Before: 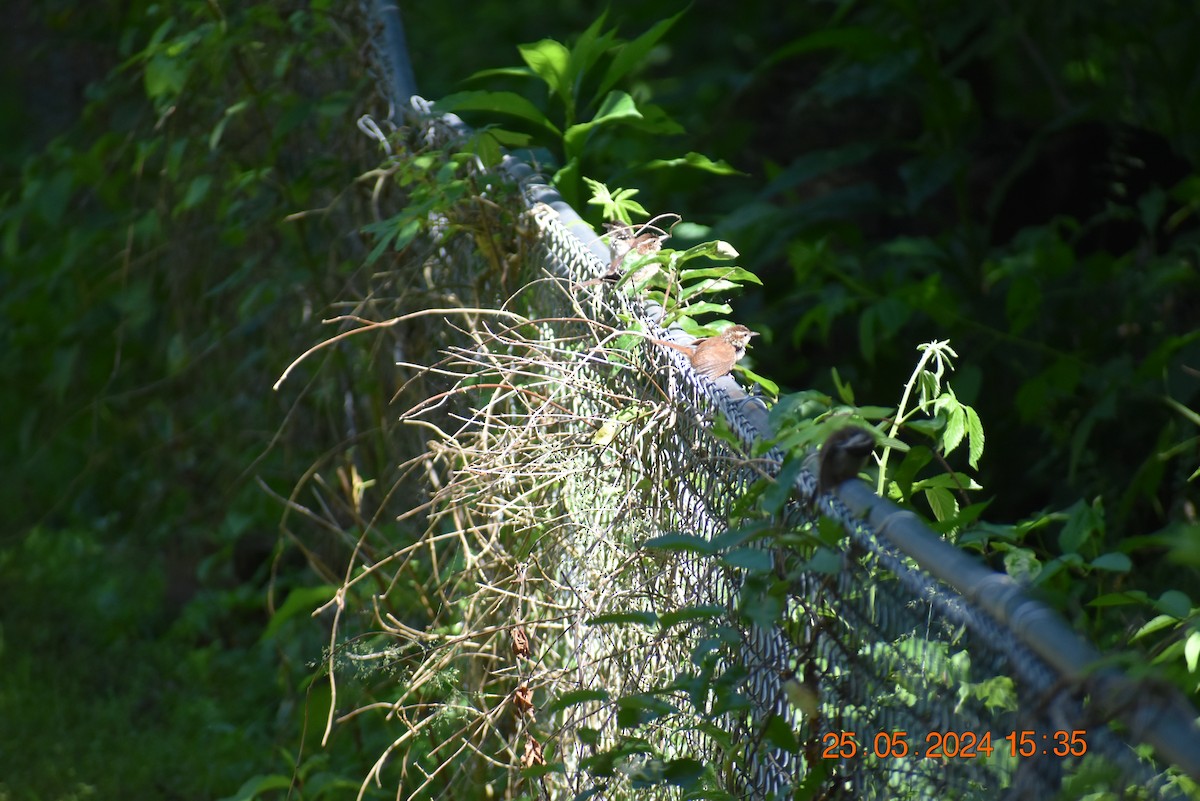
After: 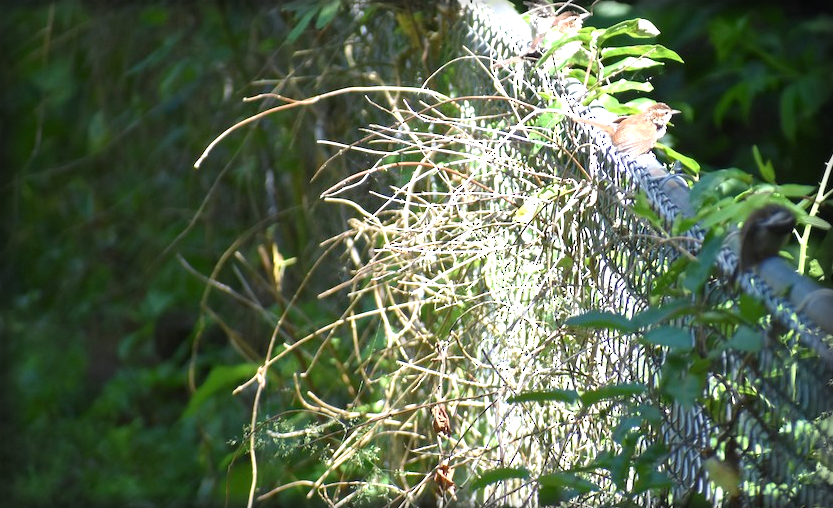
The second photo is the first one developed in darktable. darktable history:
crop: left 6.613%, top 27.719%, right 23.95%, bottom 8.816%
vignetting: fall-off start 93.14%, fall-off radius 6.06%, automatic ratio true, width/height ratio 1.332, shape 0.051
exposure: black level correction 0, exposure 0.692 EV, compensate exposure bias true, compensate highlight preservation false
